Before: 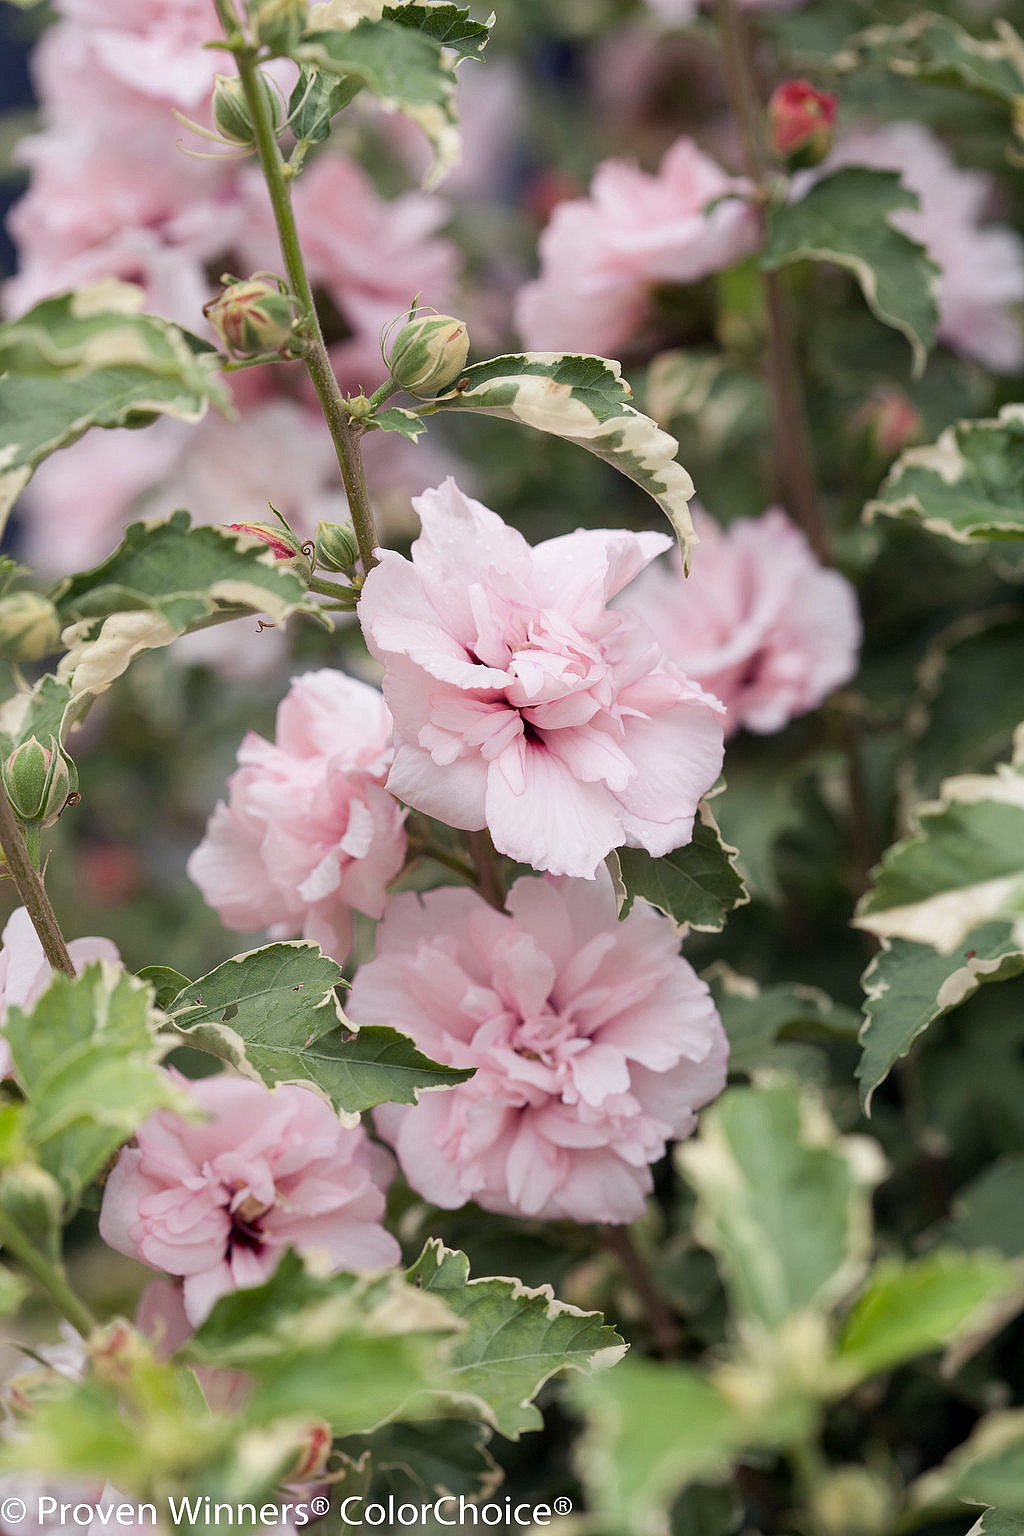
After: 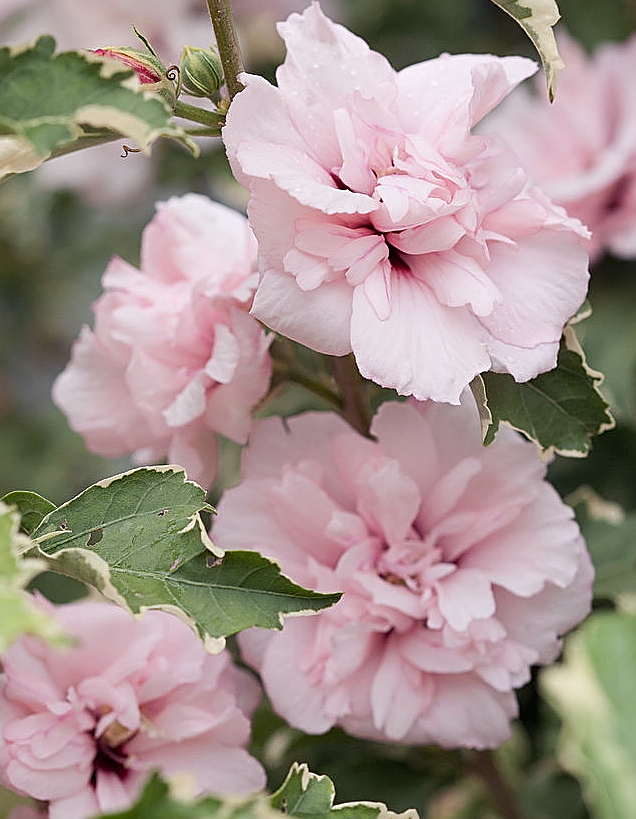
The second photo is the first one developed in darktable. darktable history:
sharpen: on, module defaults
crop: left 13.268%, top 30.978%, right 24.591%, bottom 15.699%
